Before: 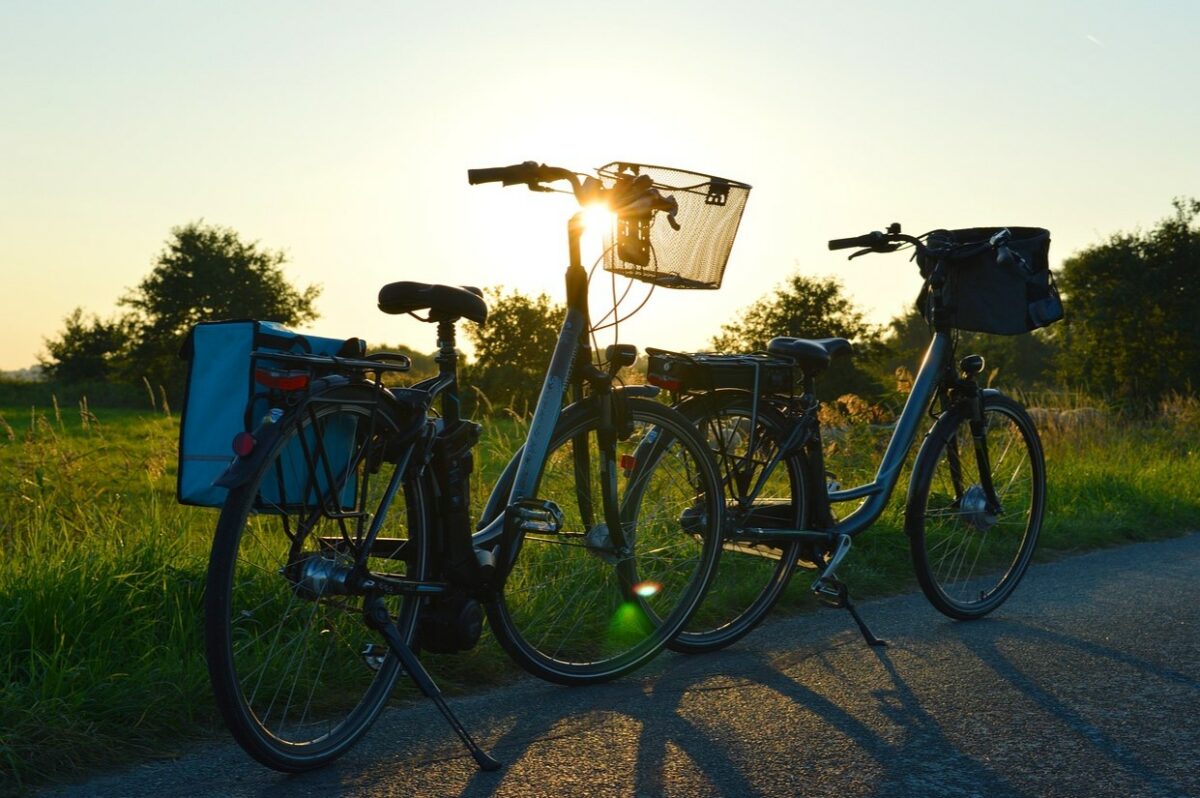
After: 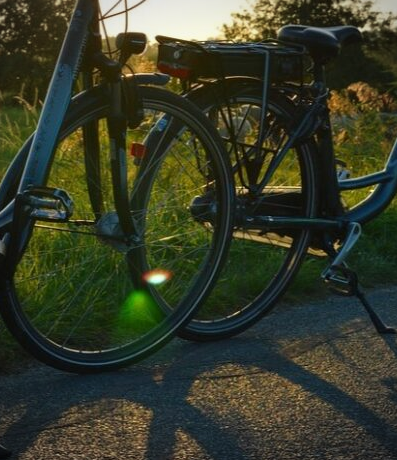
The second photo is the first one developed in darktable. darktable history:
vignetting: on, module defaults
crop: left 40.878%, top 39.176%, right 25.993%, bottom 3.081%
